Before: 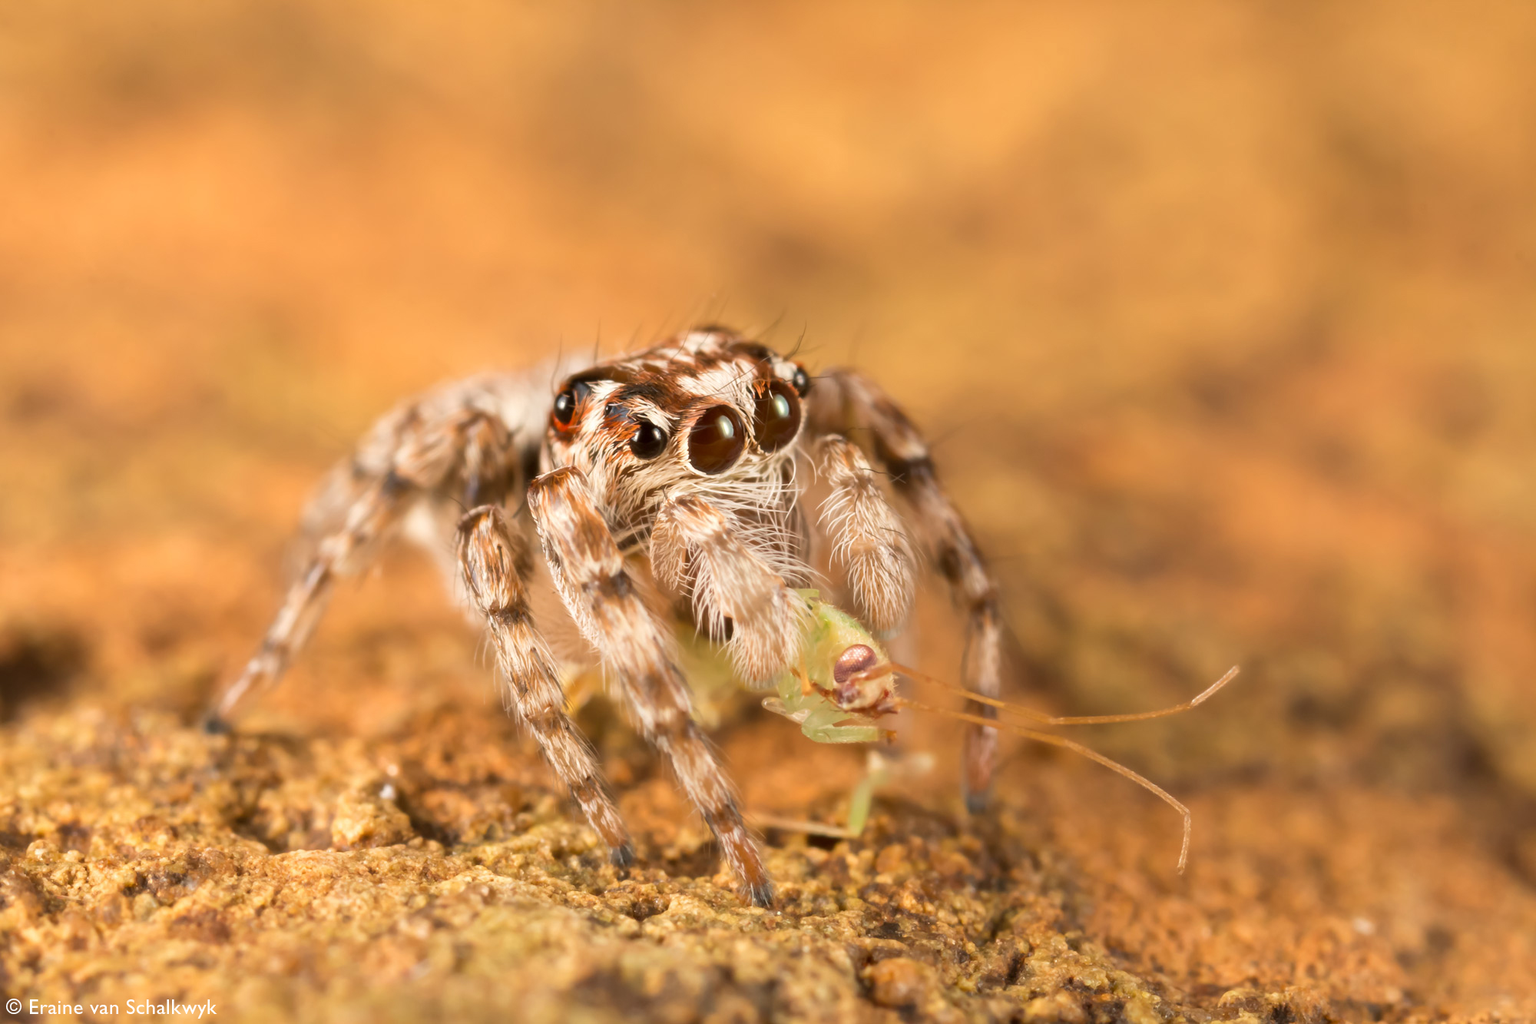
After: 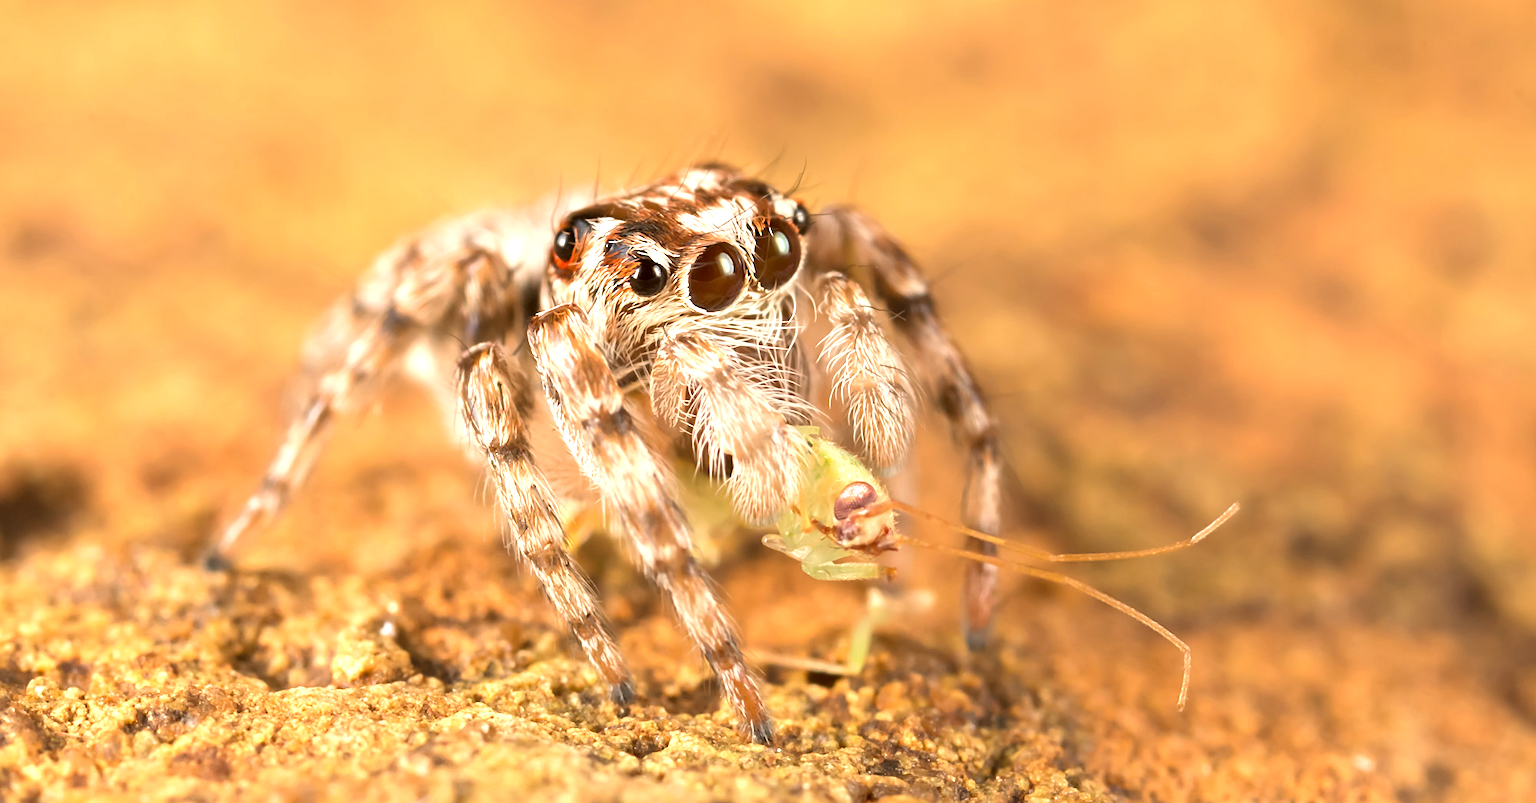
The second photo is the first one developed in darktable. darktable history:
exposure: exposure 0.63 EV, compensate highlight preservation false
crop and rotate: top 15.917%, bottom 5.55%
sharpen: on, module defaults
